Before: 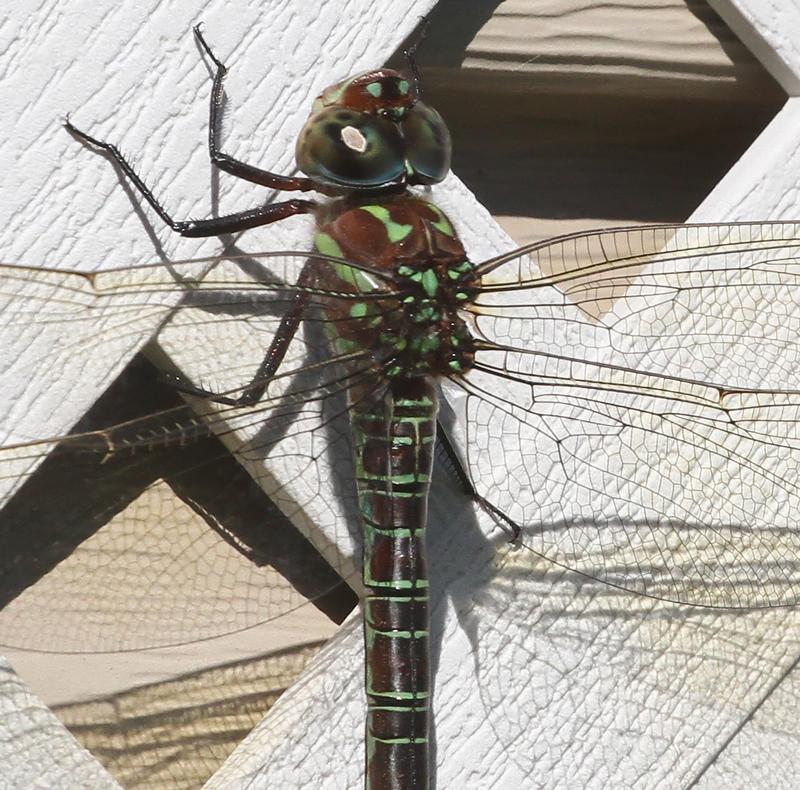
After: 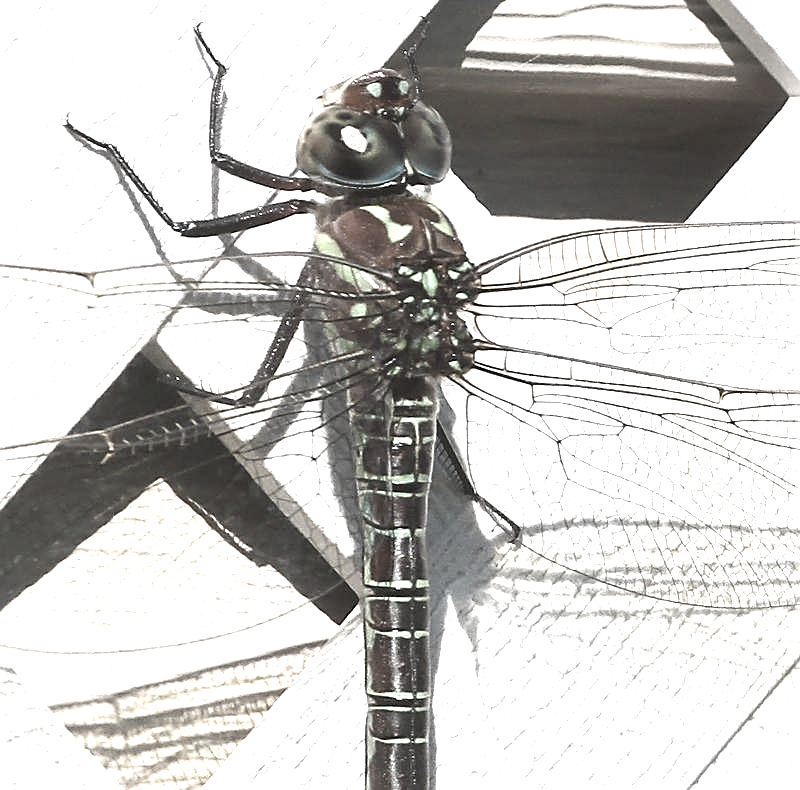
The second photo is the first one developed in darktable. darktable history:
exposure: black level correction 0, exposure 1.388 EV, compensate exposure bias true, compensate highlight preservation false
color zones: curves: ch1 [(0.238, 0.163) (0.476, 0.2) (0.733, 0.322) (0.848, 0.134)]
sharpen: on, module defaults
local contrast: highlights 100%, shadows 100%, detail 120%, midtone range 0.2
